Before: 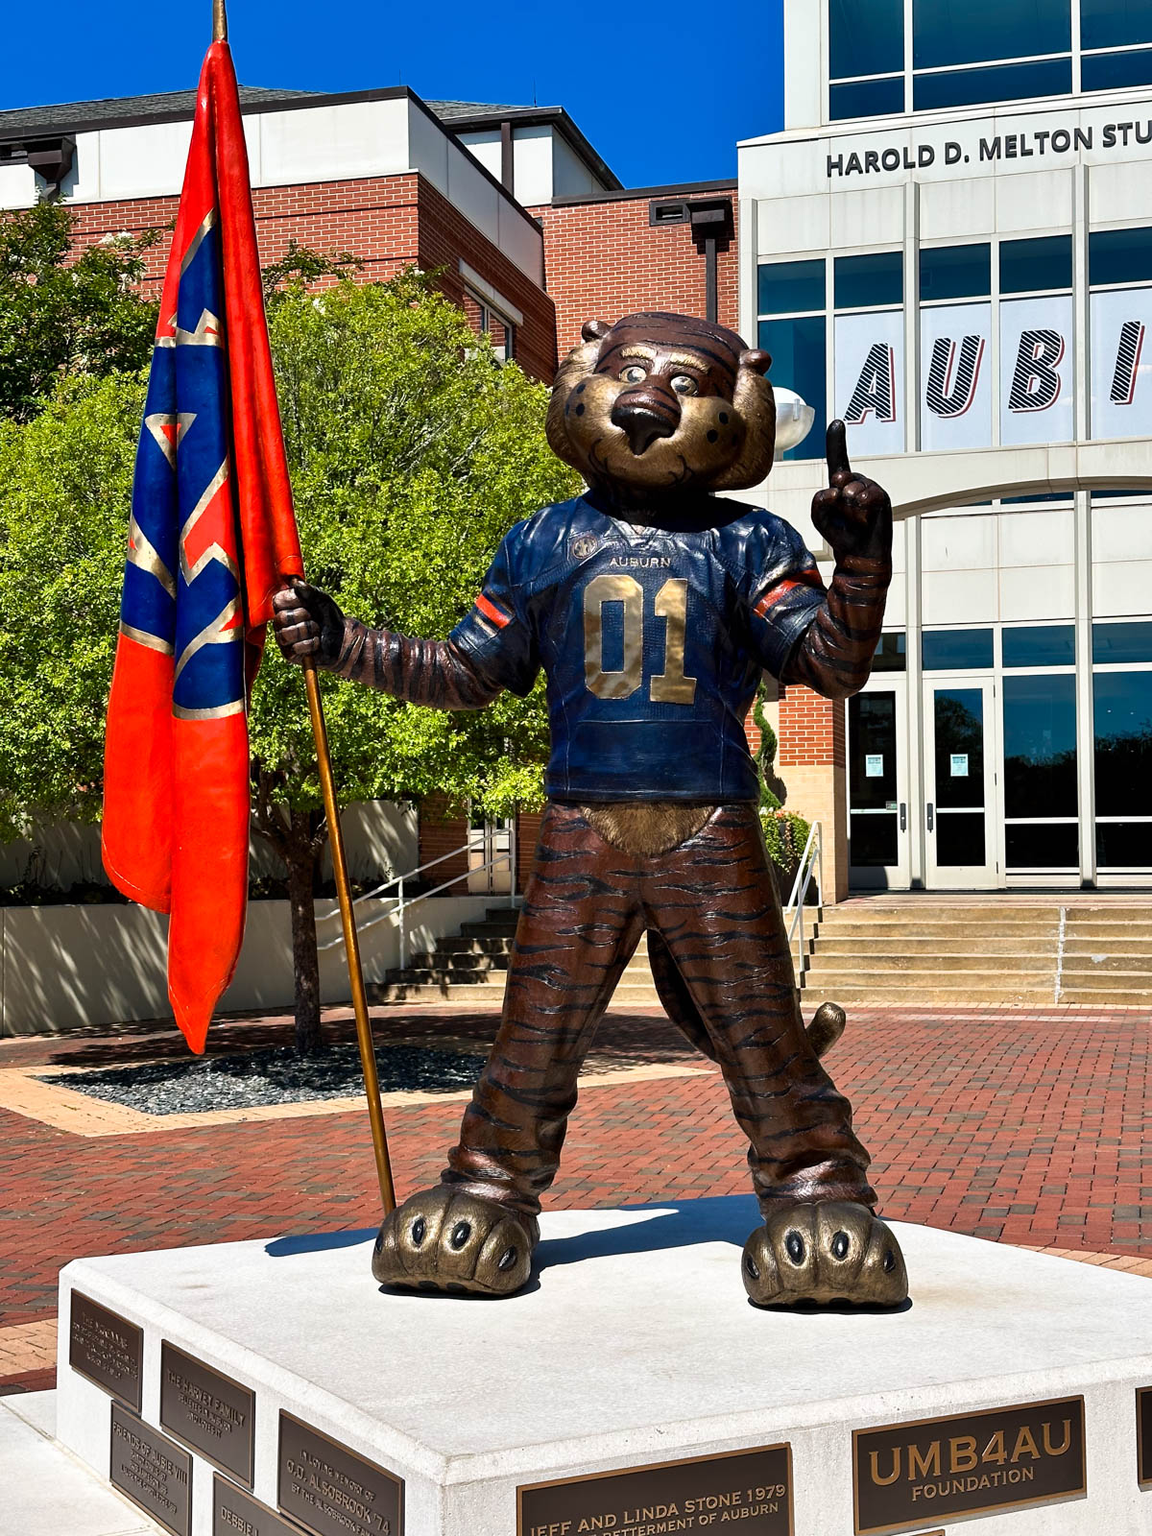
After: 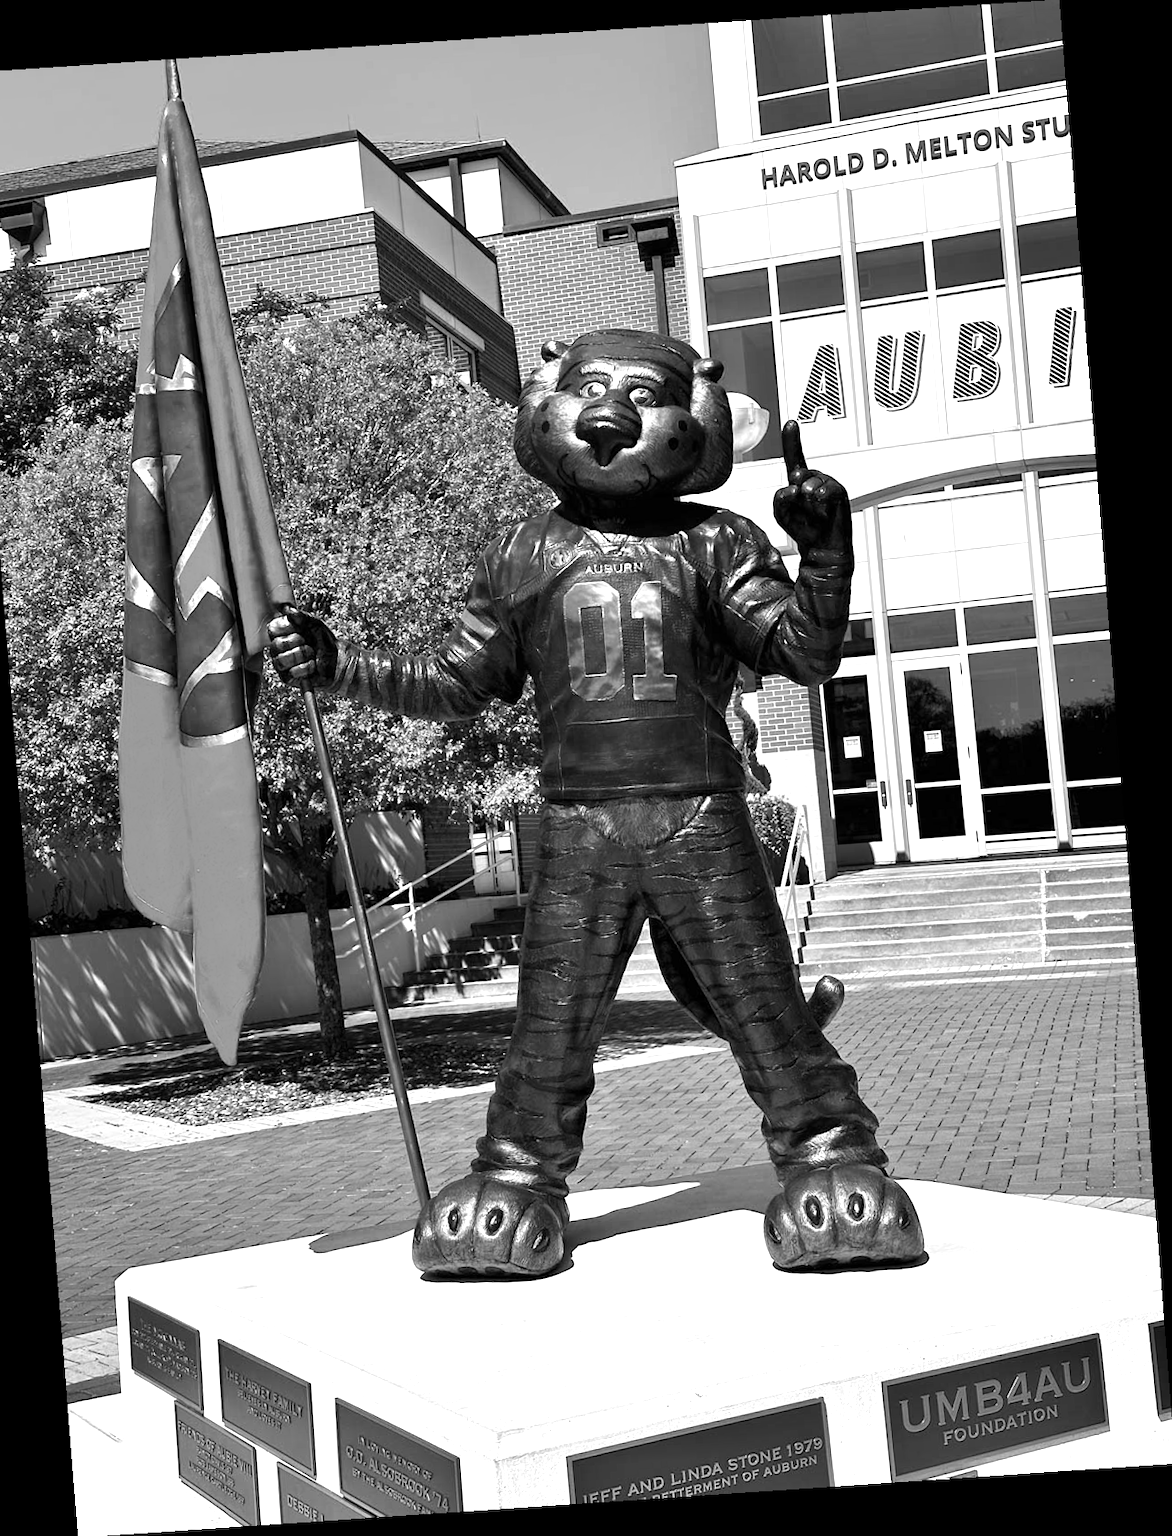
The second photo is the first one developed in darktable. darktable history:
color calibration: output gray [0.21, 0.42, 0.37, 0], gray › normalize channels true, illuminant same as pipeline (D50), adaptation XYZ, x 0.346, y 0.359, gamut compression 0
exposure: exposure 0.766 EV, compensate highlight preservation false
crop and rotate: left 3.238%
shadows and highlights: shadows -23.08, highlights 46.15, soften with gaussian
rotate and perspective: rotation -4.2°, shear 0.006, automatic cropping off
